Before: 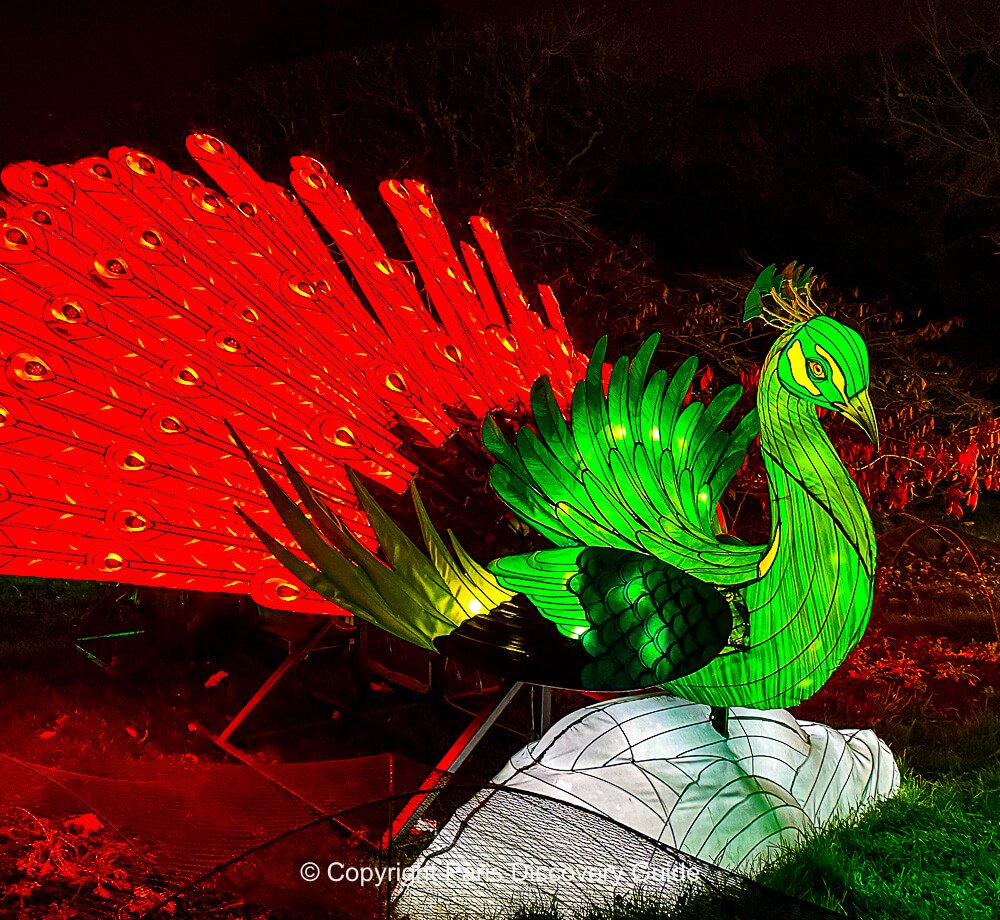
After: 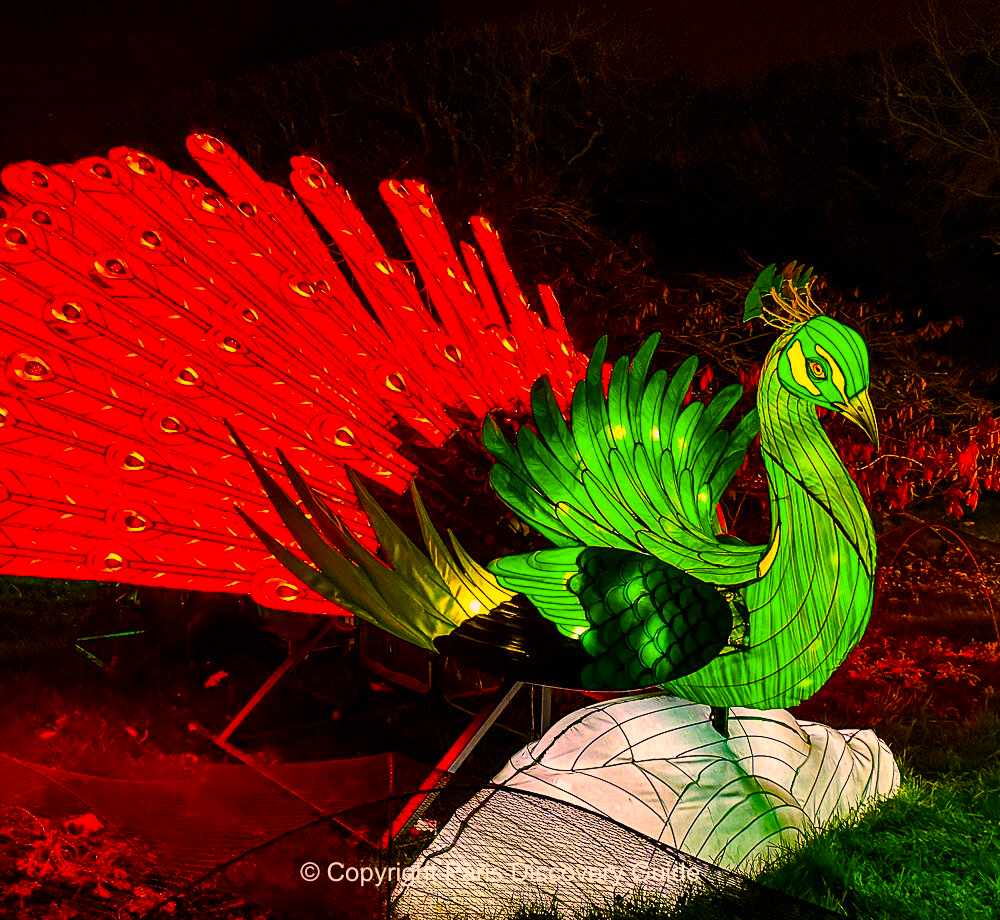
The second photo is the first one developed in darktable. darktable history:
color balance rgb: linear chroma grading › global chroma 15%, perceptual saturation grading › global saturation 30%
color correction: highlights a* 21.88, highlights b* 22.25
